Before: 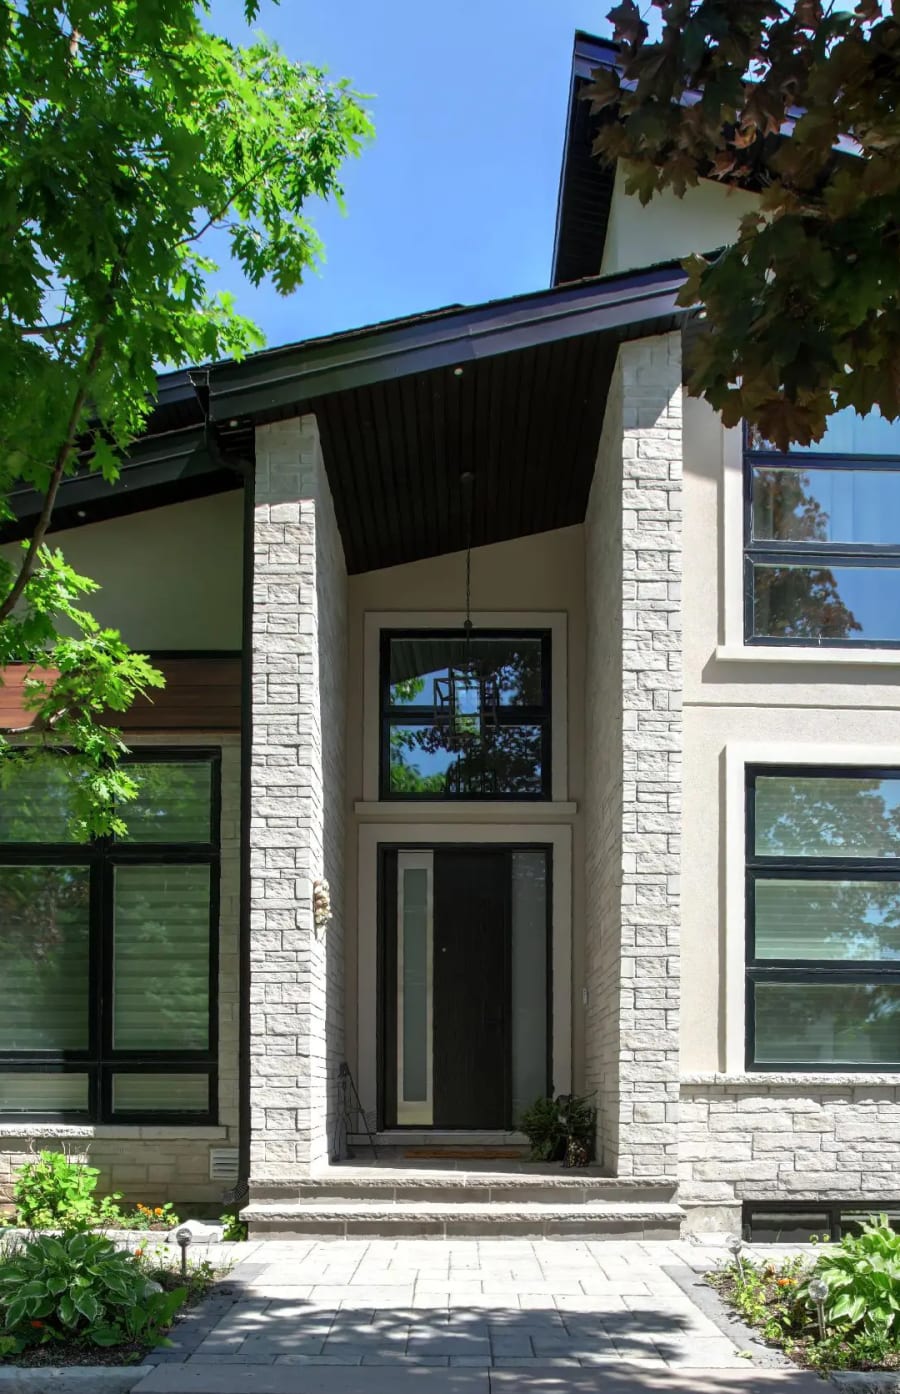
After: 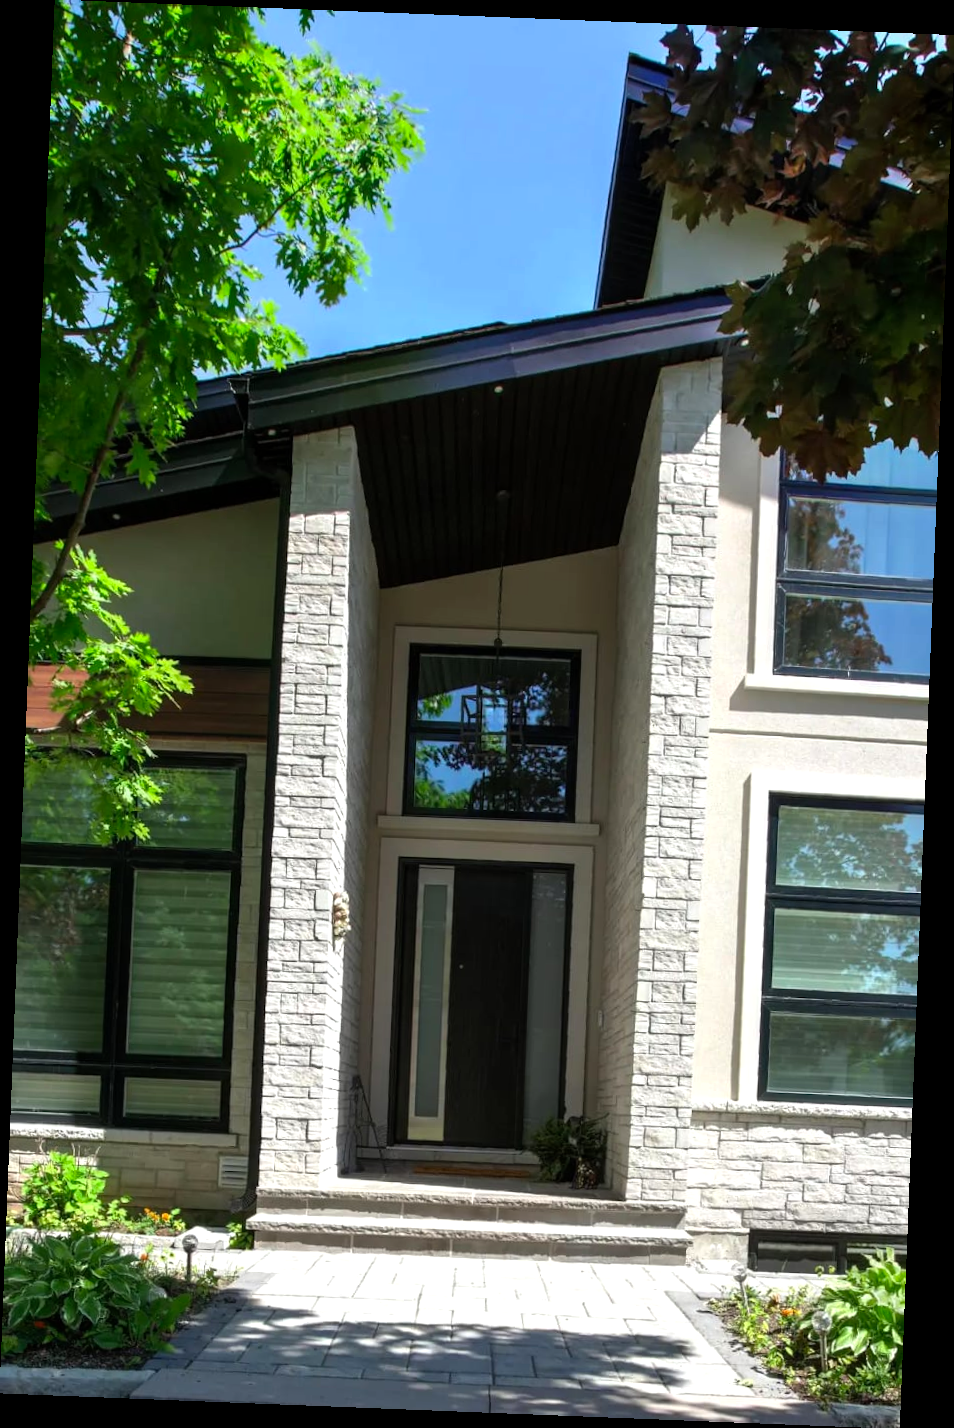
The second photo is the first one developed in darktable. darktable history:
rotate and perspective: rotation 2.27°, automatic cropping off
color balance: contrast 8.5%, output saturation 105%
